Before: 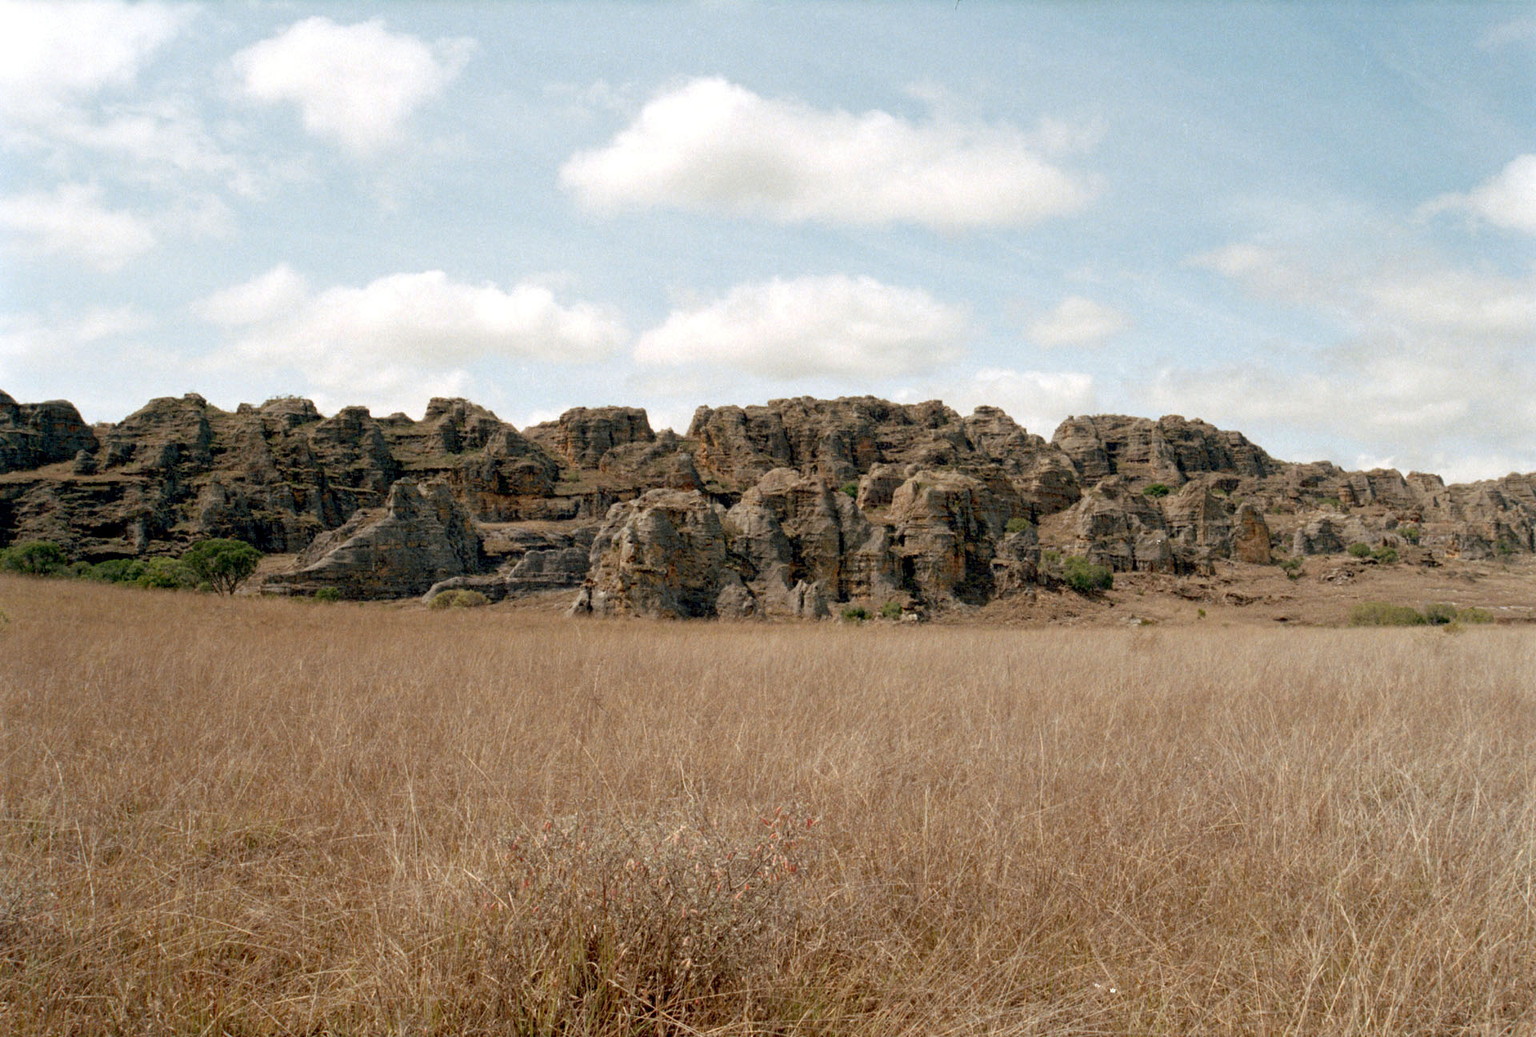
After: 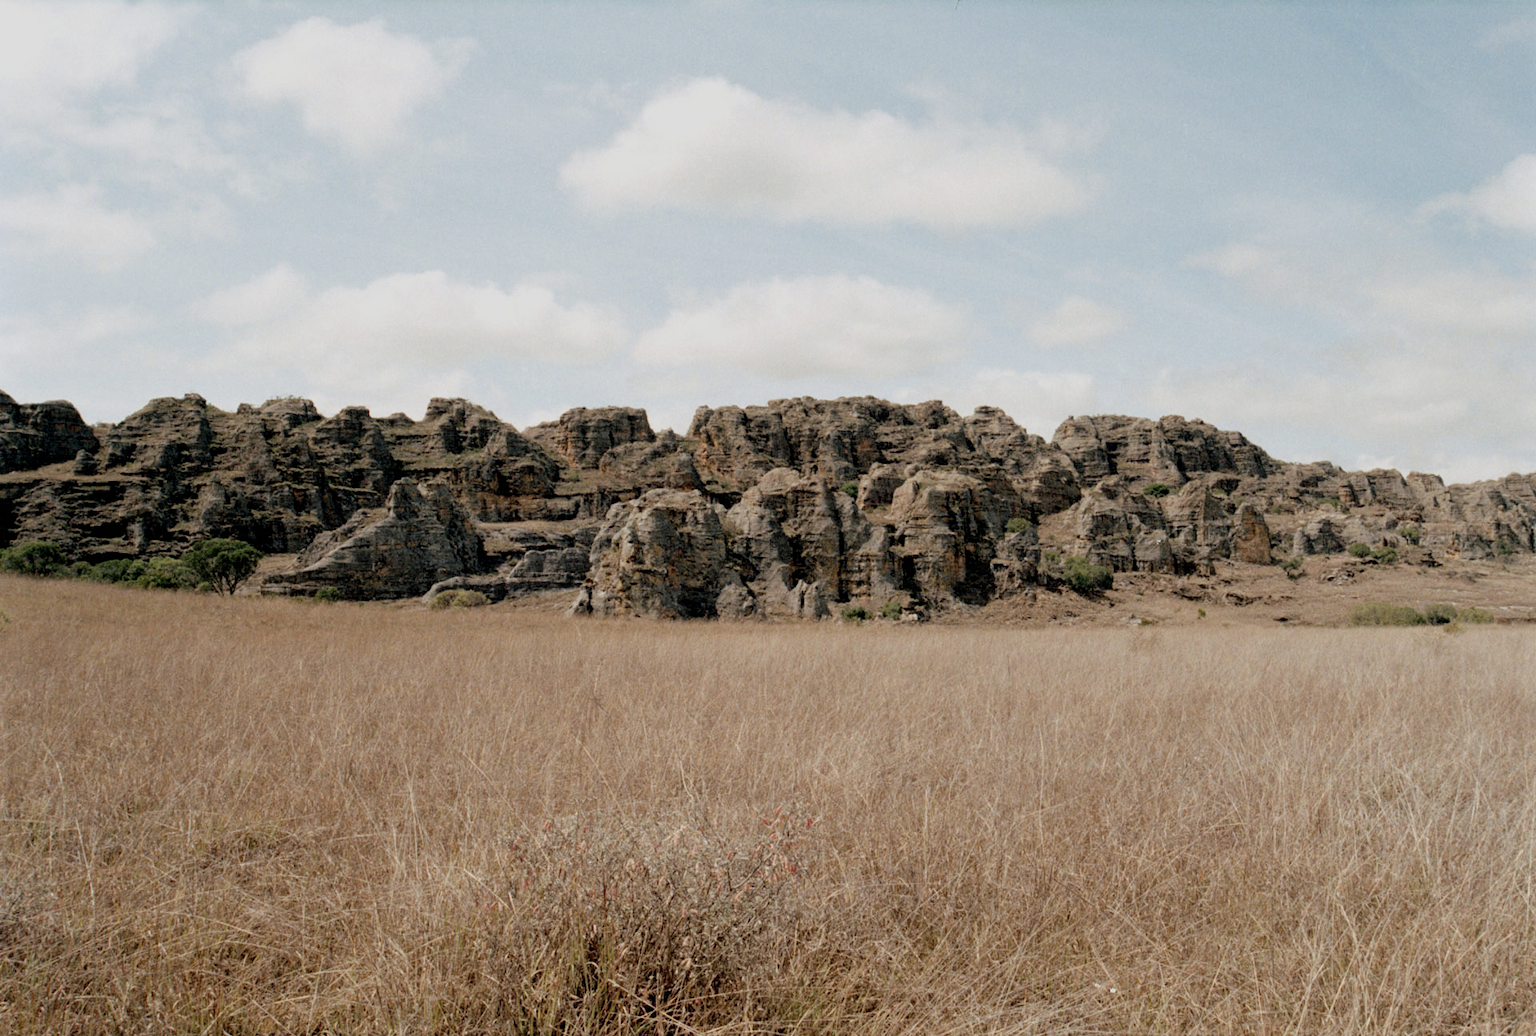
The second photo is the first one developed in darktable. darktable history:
levels: levels [0, 0.476, 0.951]
color correction: highlights b* 0.005, saturation 0.811
filmic rgb: black relative exposure -7.28 EV, white relative exposure 5.06 EV, hardness 3.21
